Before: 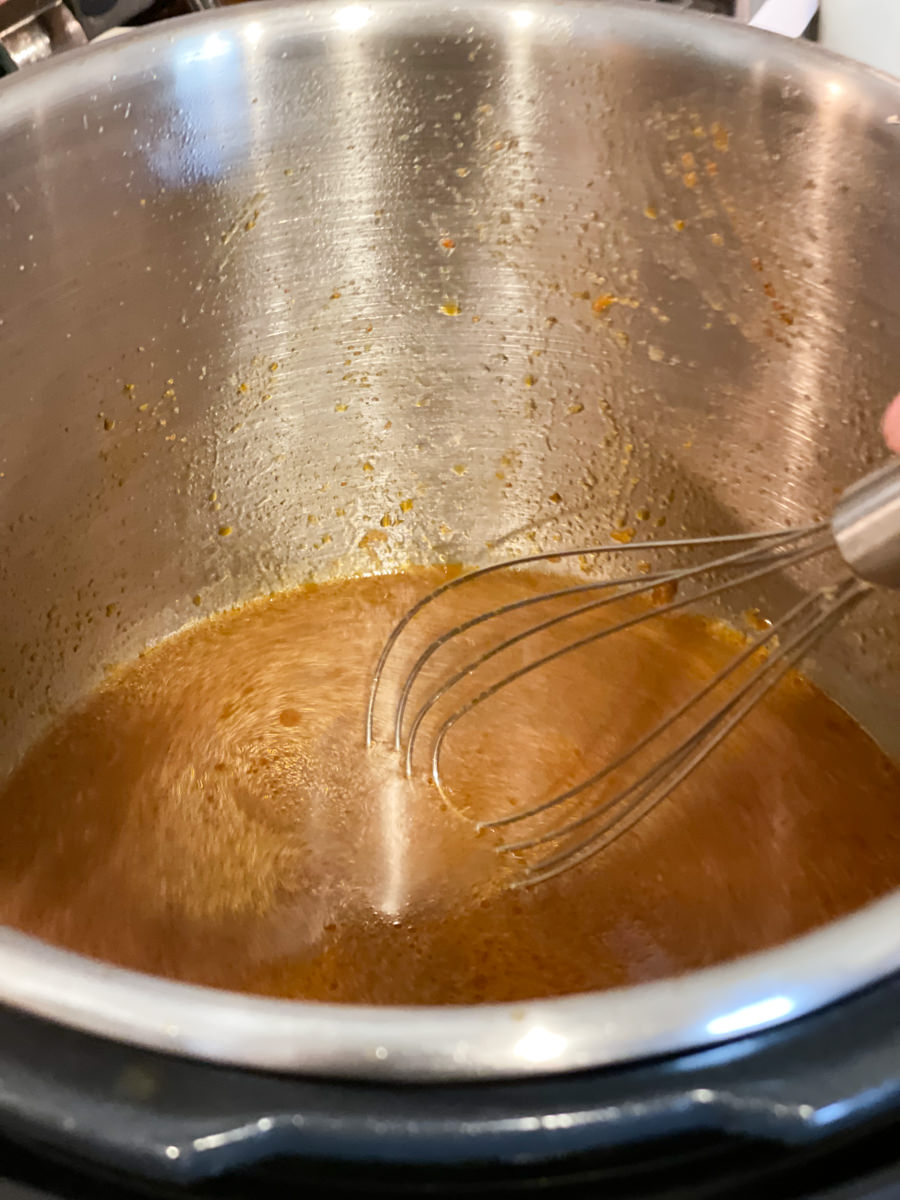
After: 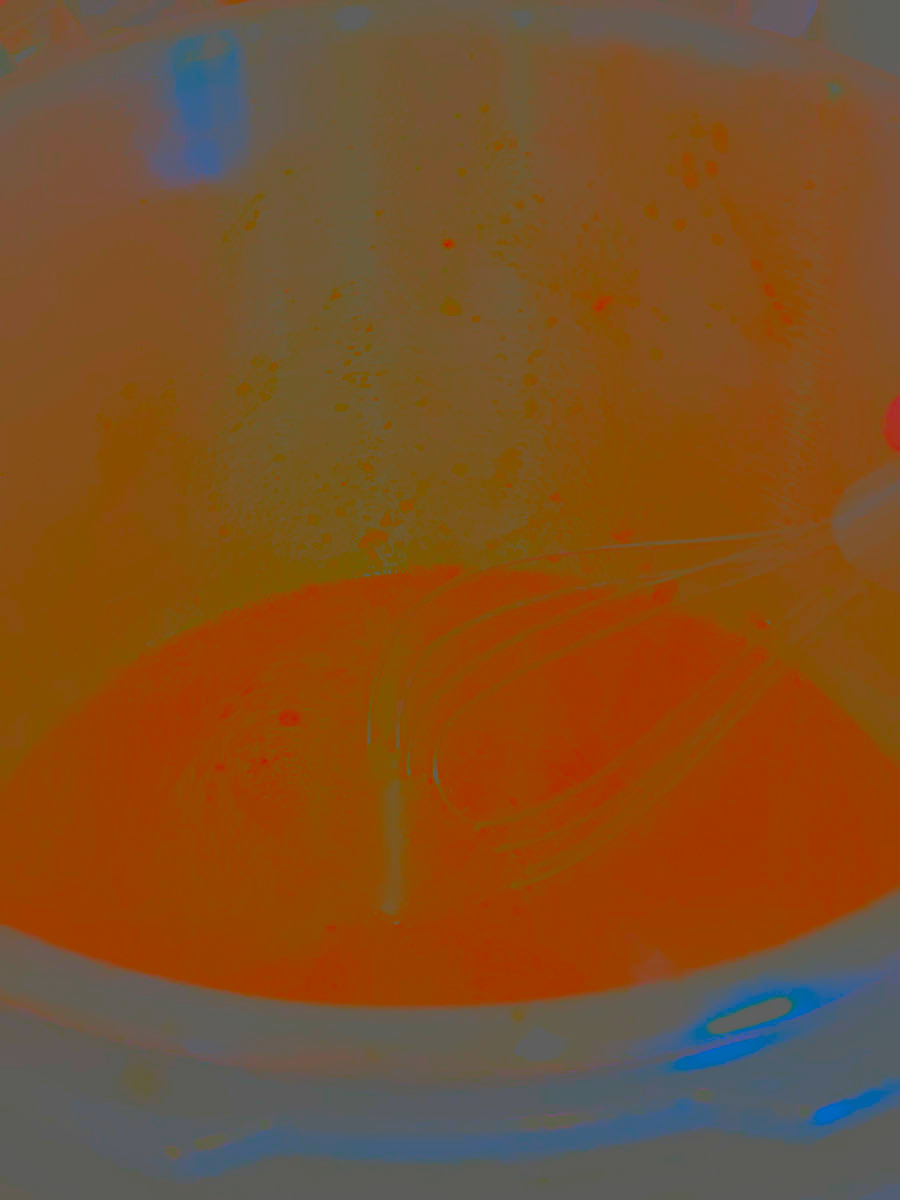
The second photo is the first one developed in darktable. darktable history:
local contrast: mode bilateral grid, contrast 20, coarseness 50, detail 171%, midtone range 0.2
contrast brightness saturation: contrast -0.99, brightness -0.17, saturation 0.75
